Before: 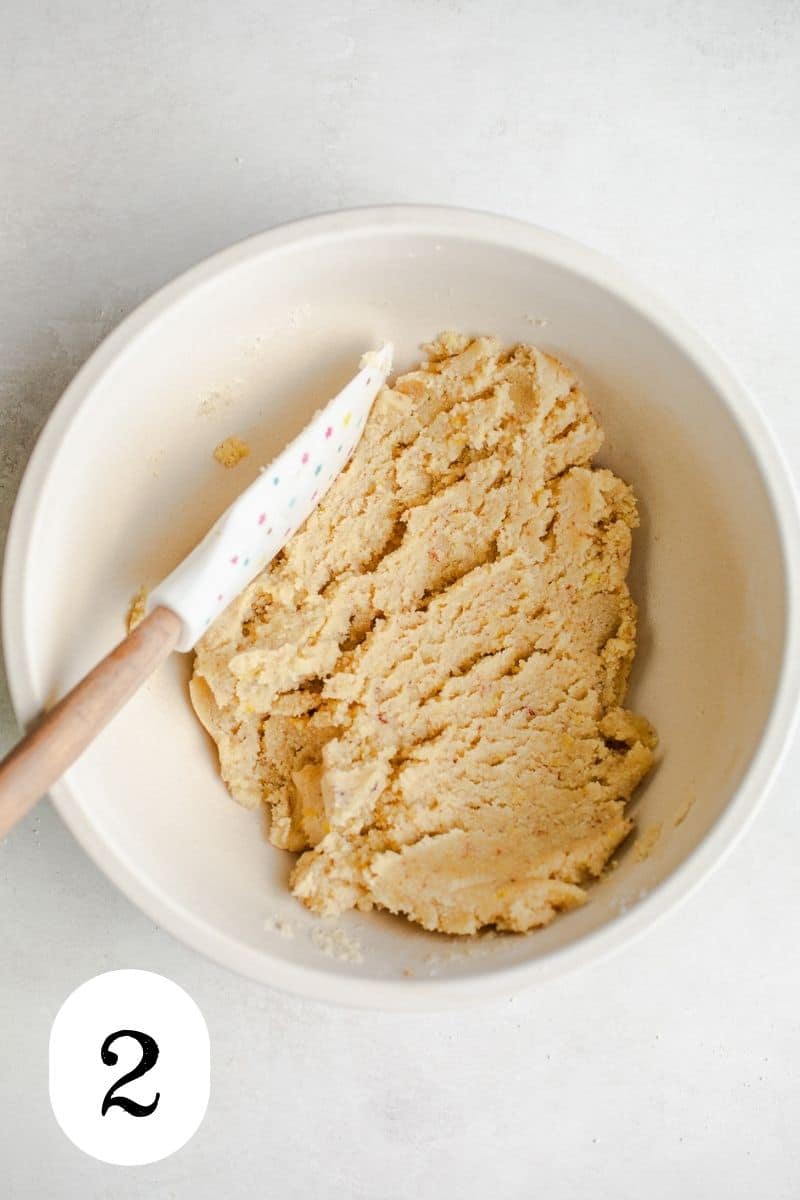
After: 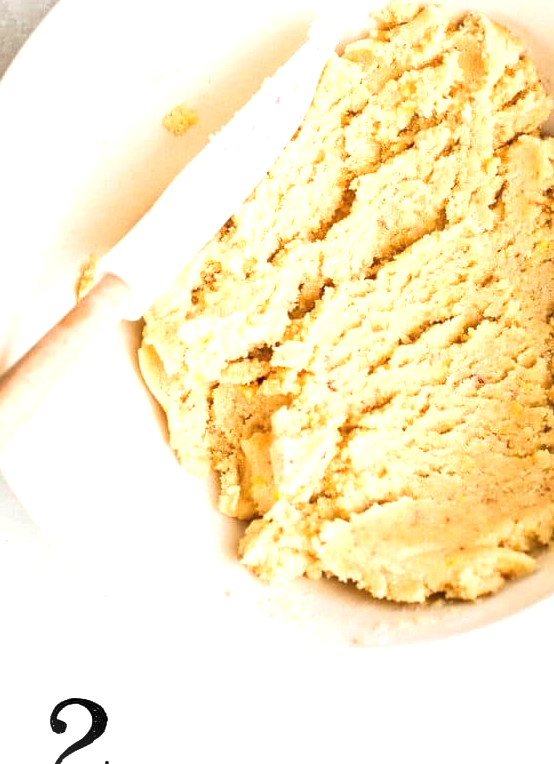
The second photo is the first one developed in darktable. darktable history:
crop: left 6.488%, top 27.668%, right 24.183%, bottom 8.656%
vignetting: fall-off start 100%, brightness 0.05, saturation 0
exposure: black level correction 0, exposure 1.1 EV, compensate highlight preservation false
